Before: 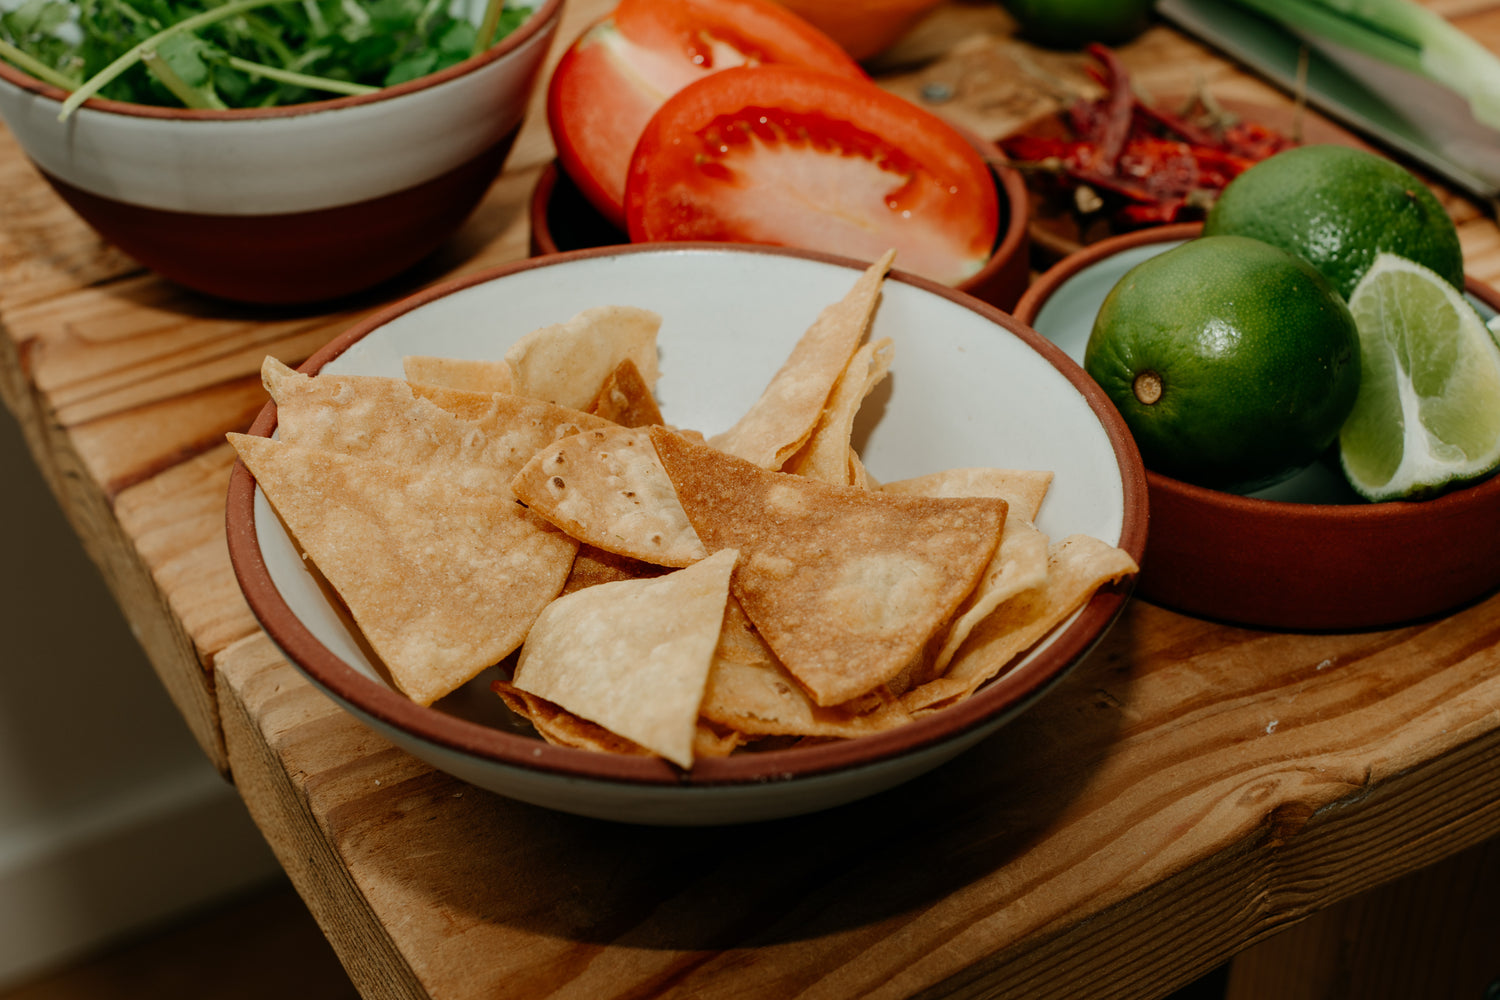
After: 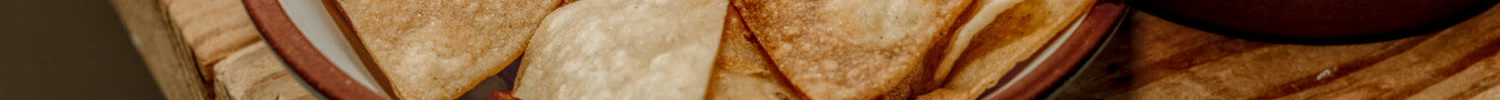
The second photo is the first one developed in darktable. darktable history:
crop and rotate: top 59.084%, bottom 30.916%
local contrast: highlights 0%, shadows 0%, detail 200%, midtone range 0.25
